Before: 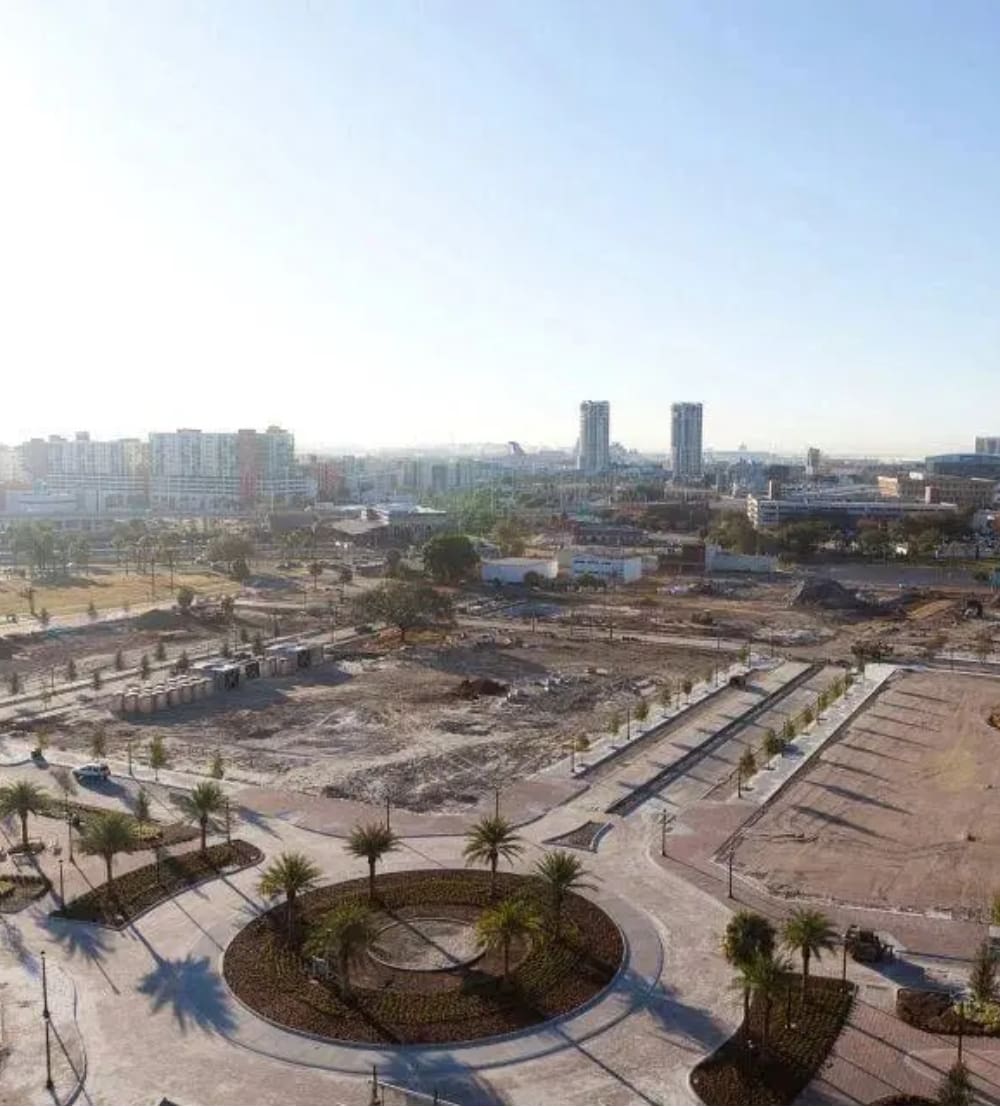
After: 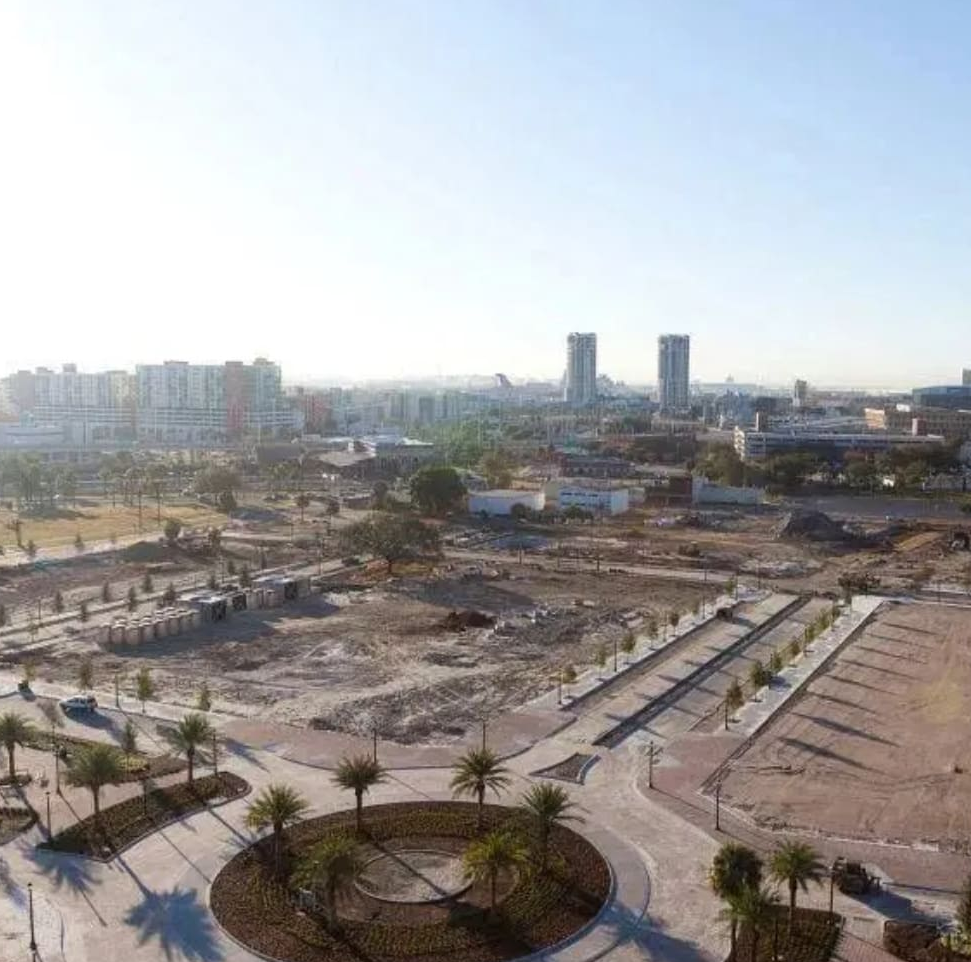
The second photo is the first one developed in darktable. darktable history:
crop: left 1.398%, top 6.154%, right 1.474%, bottom 6.916%
